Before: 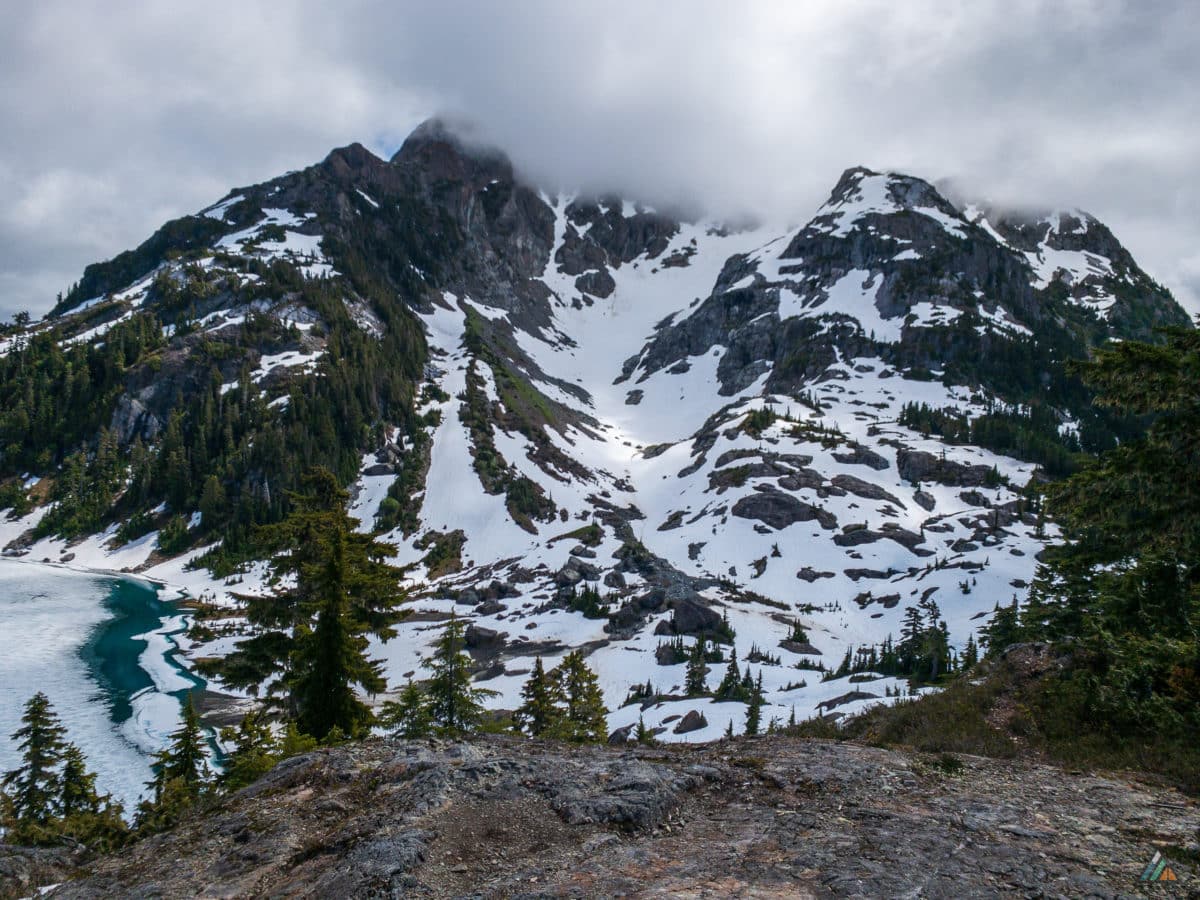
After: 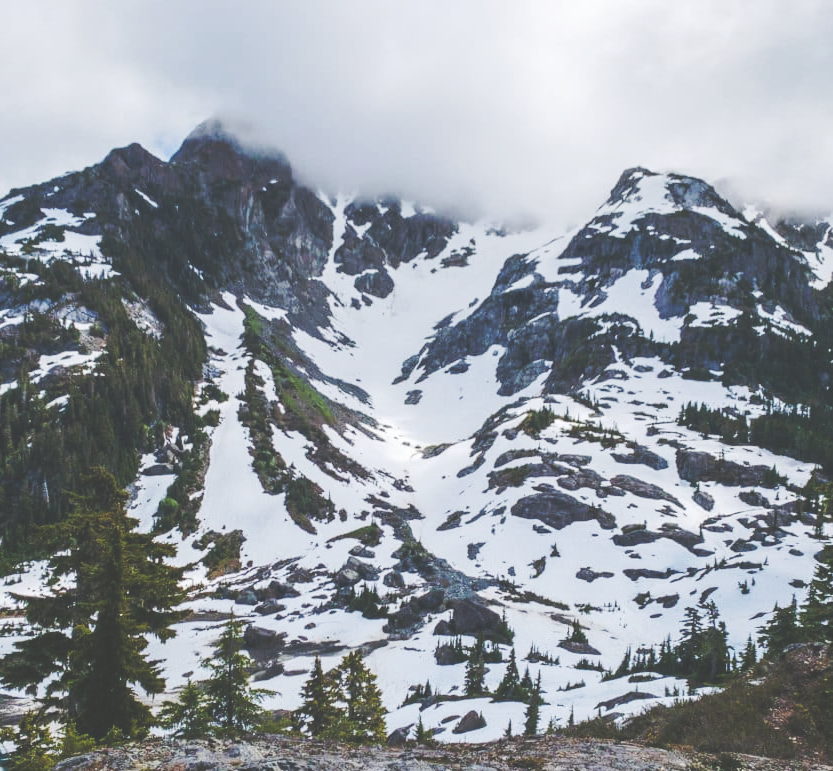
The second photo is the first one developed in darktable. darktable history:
tone curve: curves: ch0 [(0, 0) (0.003, 0.004) (0.011, 0.015) (0.025, 0.033) (0.044, 0.058) (0.069, 0.091) (0.1, 0.131) (0.136, 0.179) (0.177, 0.233) (0.224, 0.296) (0.277, 0.364) (0.335, 0.434) (0.399, 0.511) (0.468, 0.584) (0.543, 0.656) (0.623, 0.729) (0.709, 0.799) (0.801, 0.874) (0.898, 0.936) (1, 1)], preserve colors none
crop: left 18.438%, right 12.105%, bottom 14.317%
base curve: curves: ch0 [(0, 0.024) (0.055, 0.065) (0.121, 0.166) (0.236, 0.319) (0.693, 0.726) (1, 1)], preserve colors none
